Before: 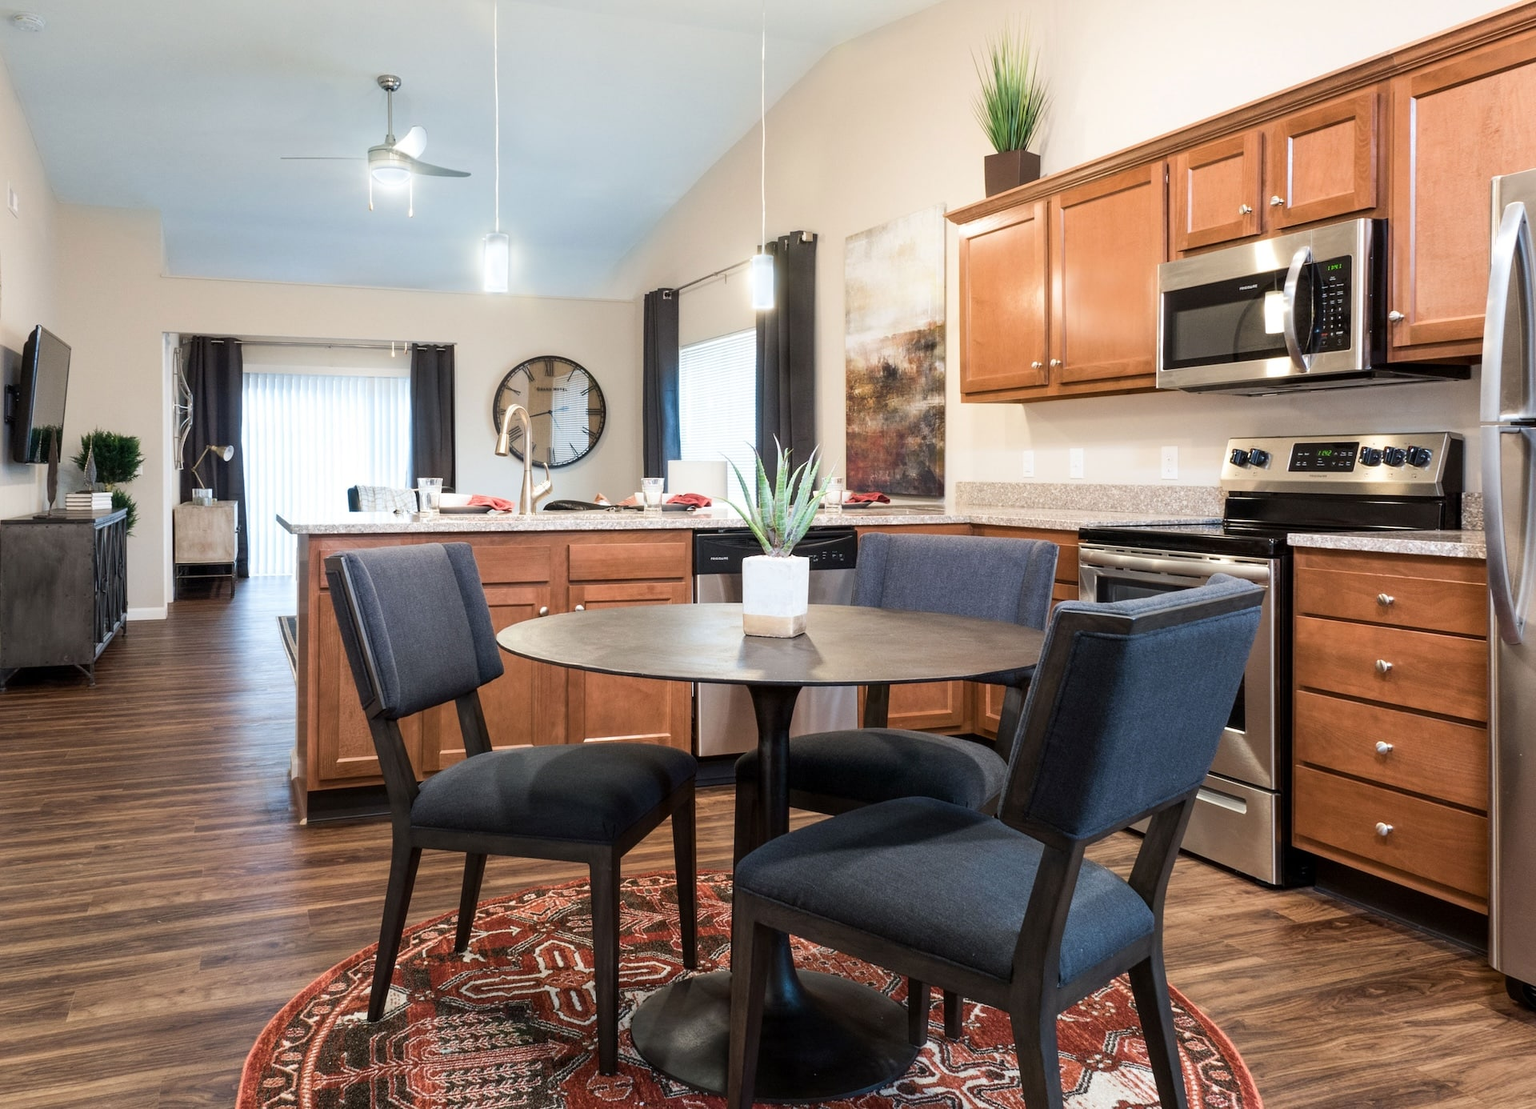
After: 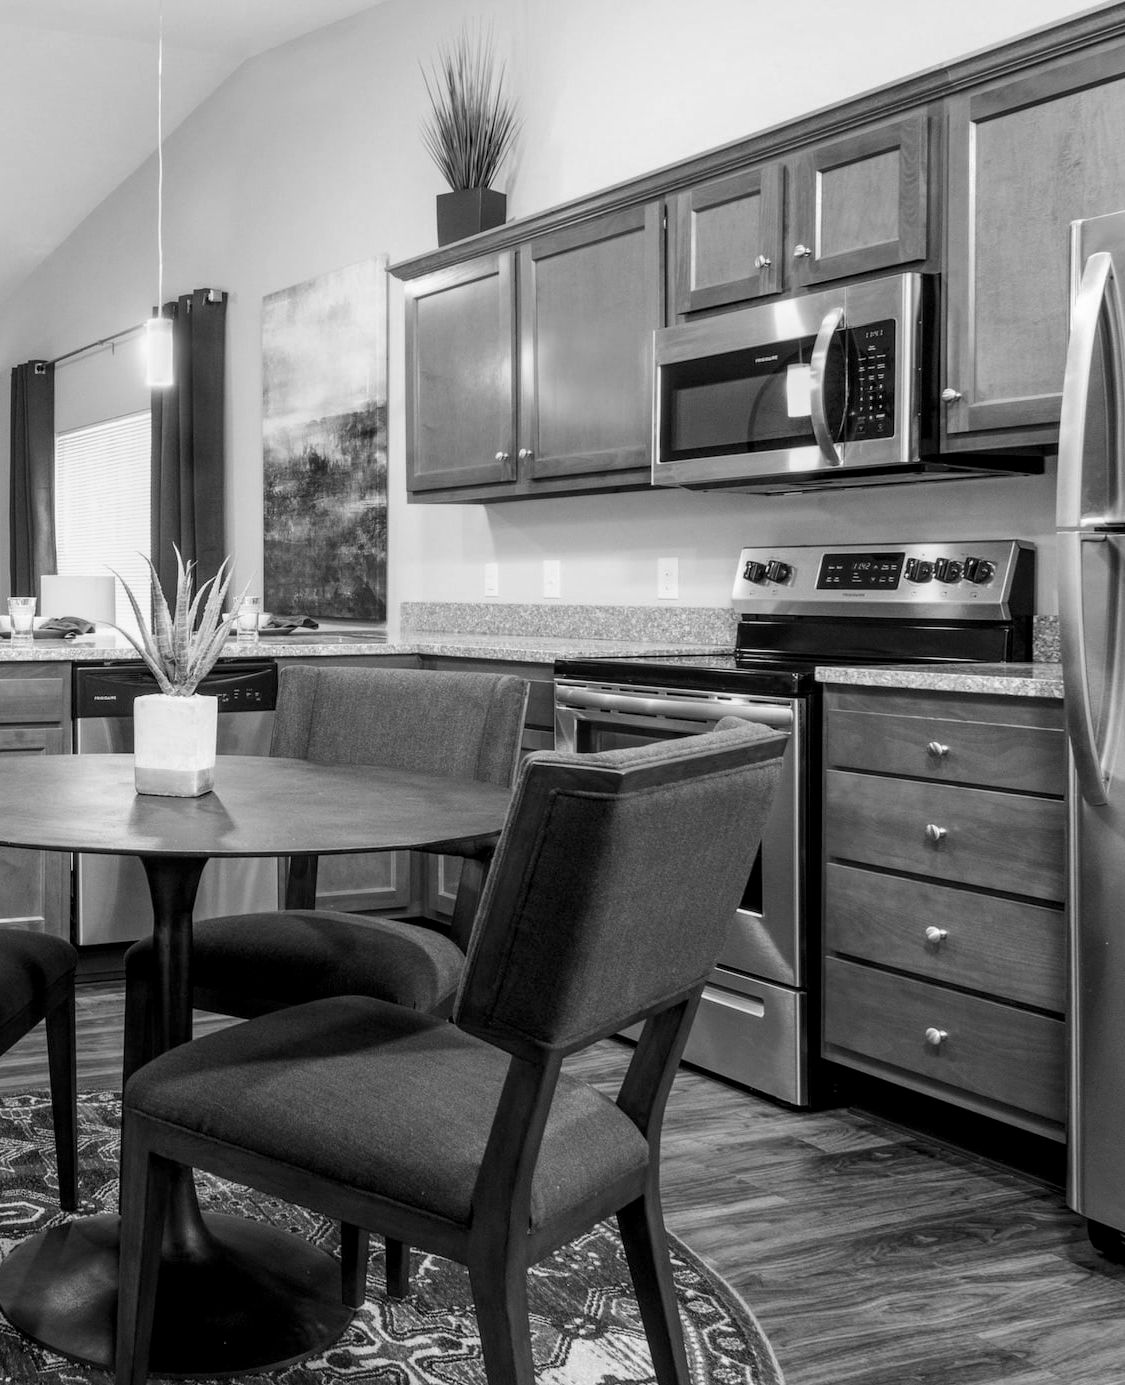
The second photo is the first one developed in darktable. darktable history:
color calibration: output gray [0.246, 0.254, 0.501, 0], gray › normalize channels true, illuminant same as pipeline (D50), adaptation XYZ, x 0.346, y 0.359, gamut compression 0
crop: left 41.402%
local contrast: on, module defaults
